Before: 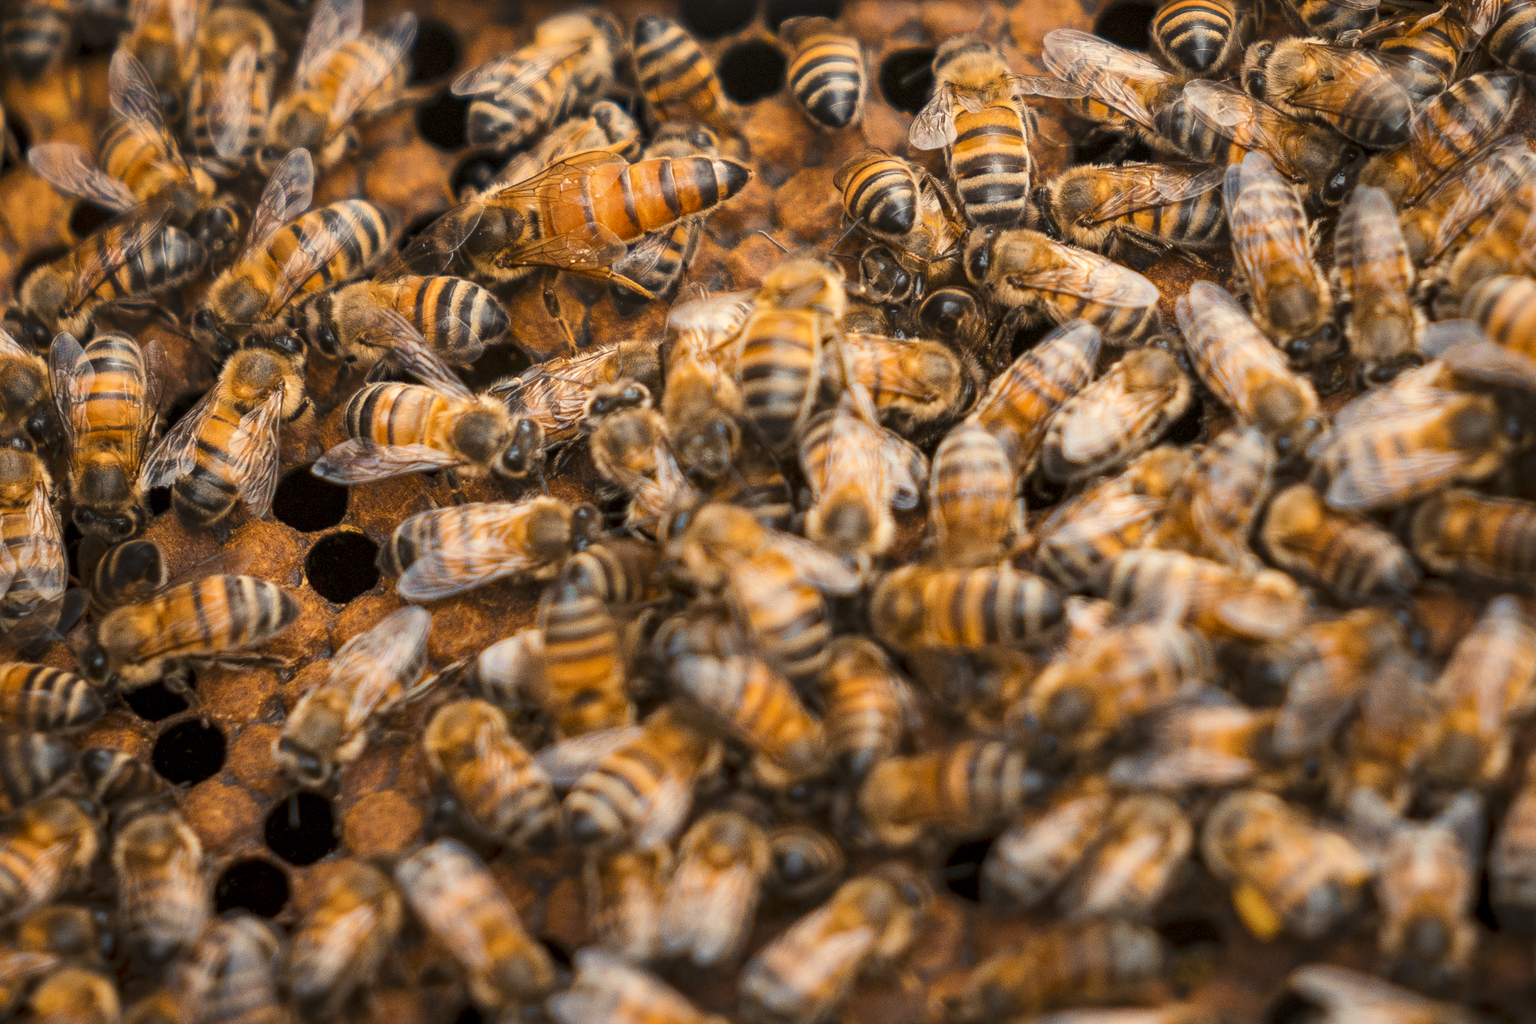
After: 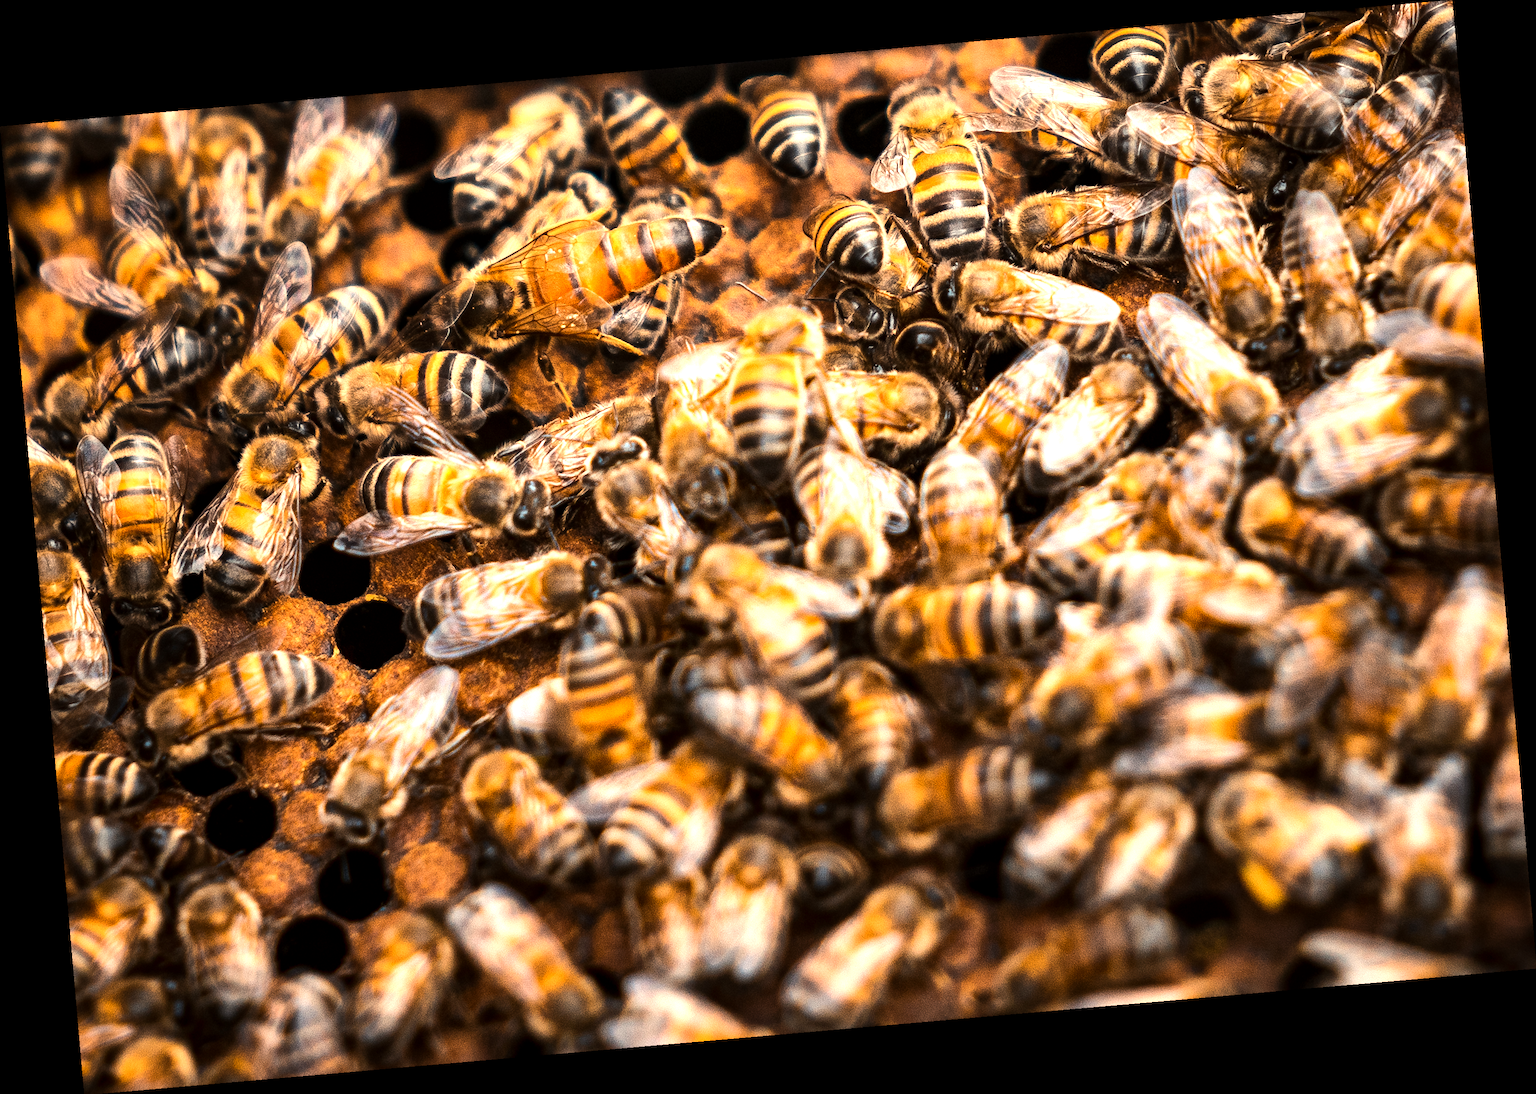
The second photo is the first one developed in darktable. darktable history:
tone equalizer: -8 EV -1.08 EV, -7 EV -1.01 EV, -6 EV -0.867 EV, -5 EV -0.578 EV, -3 EV 0.578 EV, -2 EV 0.867 EV, -1 EV 1.01 EV, +0 EV 1.08 EV, edges refinement/feathering 500, mask exposure compensation -1.57 EV, preserve details no
rotate and perspective: rotation -4.98°, automatic cropping off
local contrast: mode bilateral grid, contrast 20, coarseness 50, detail 120%, midtone range 0.2
